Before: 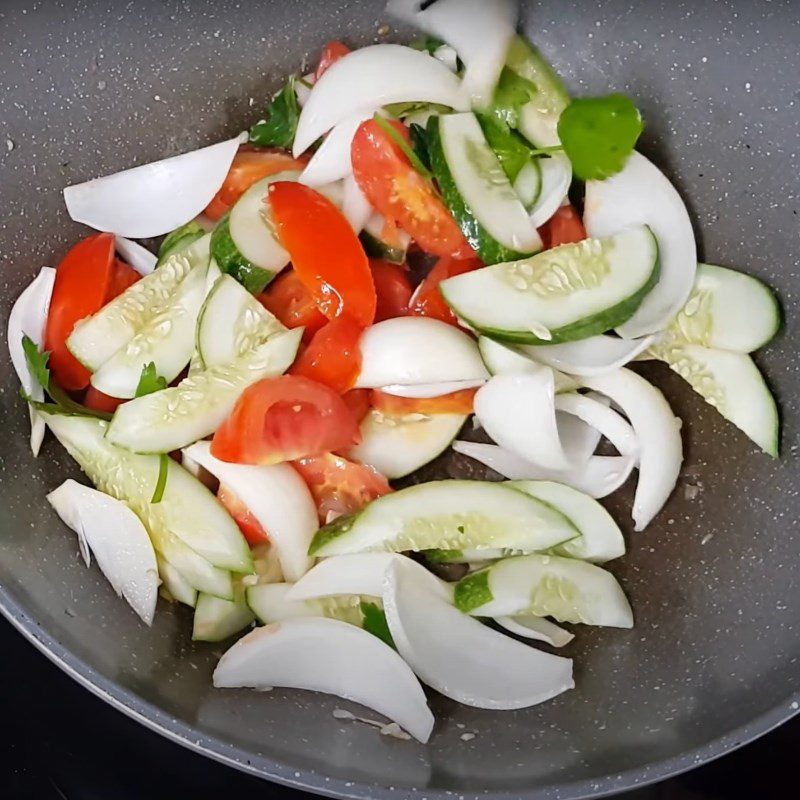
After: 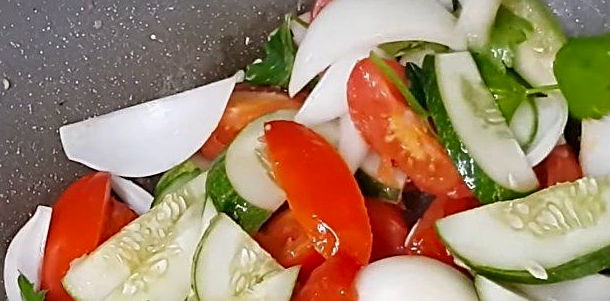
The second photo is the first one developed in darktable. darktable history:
crop: left 0.515%, top 7.632%, right 23.229%, bottom 54.622%
shadows and highlights: shadows 43.85, white point adjustment -1.5, soften with gaussian
sharpen: on, module defaults
